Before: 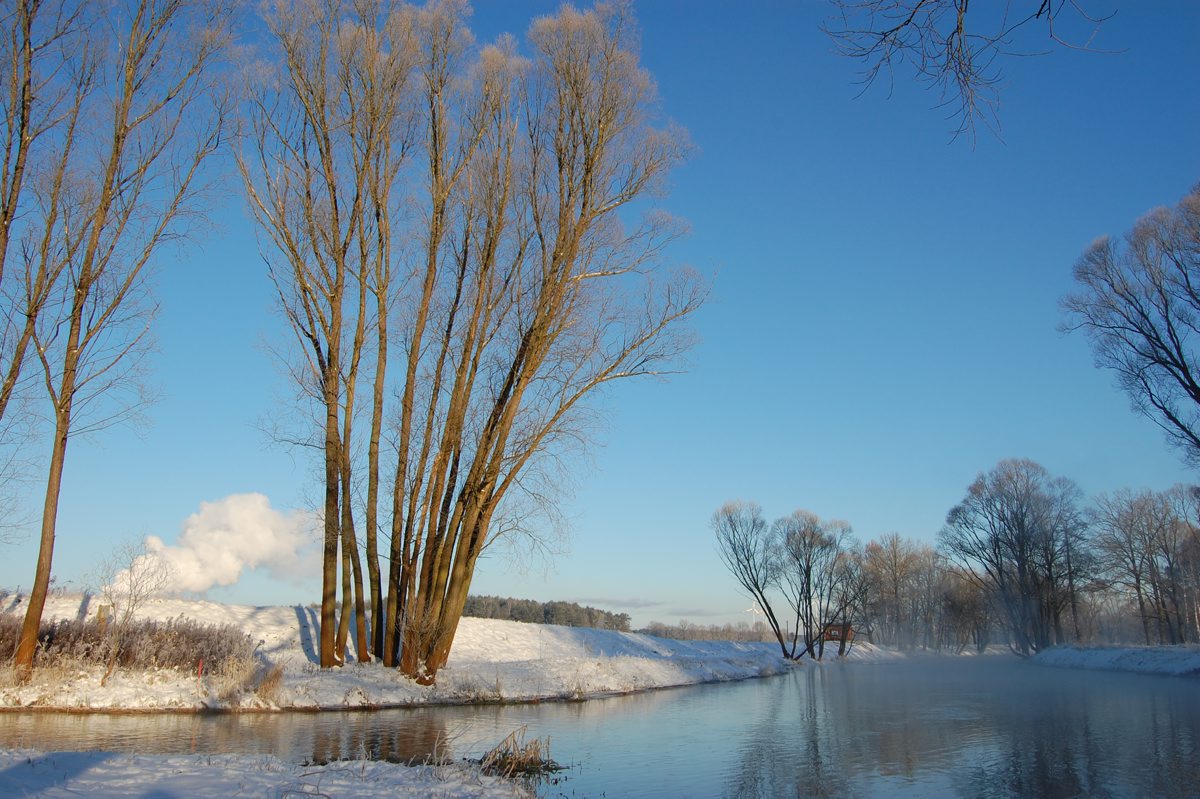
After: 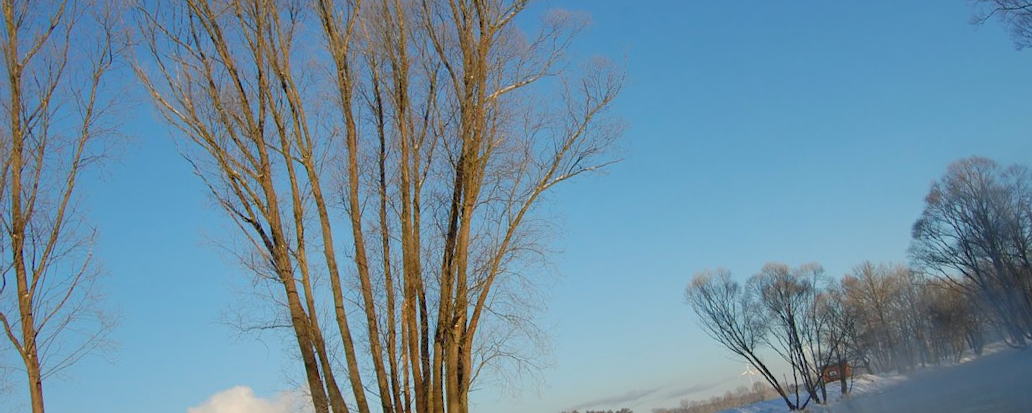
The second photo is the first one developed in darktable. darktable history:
crop and rotate: angle 0.03°, top 11.643%, right 5.651%, bottom 11.189%
shadows and highlights: on, module defaults
rotate and perspective: rotation -14.8°, crop left 0.1, crop right 0.903, crop top 0.25, crop bottom 0.748
